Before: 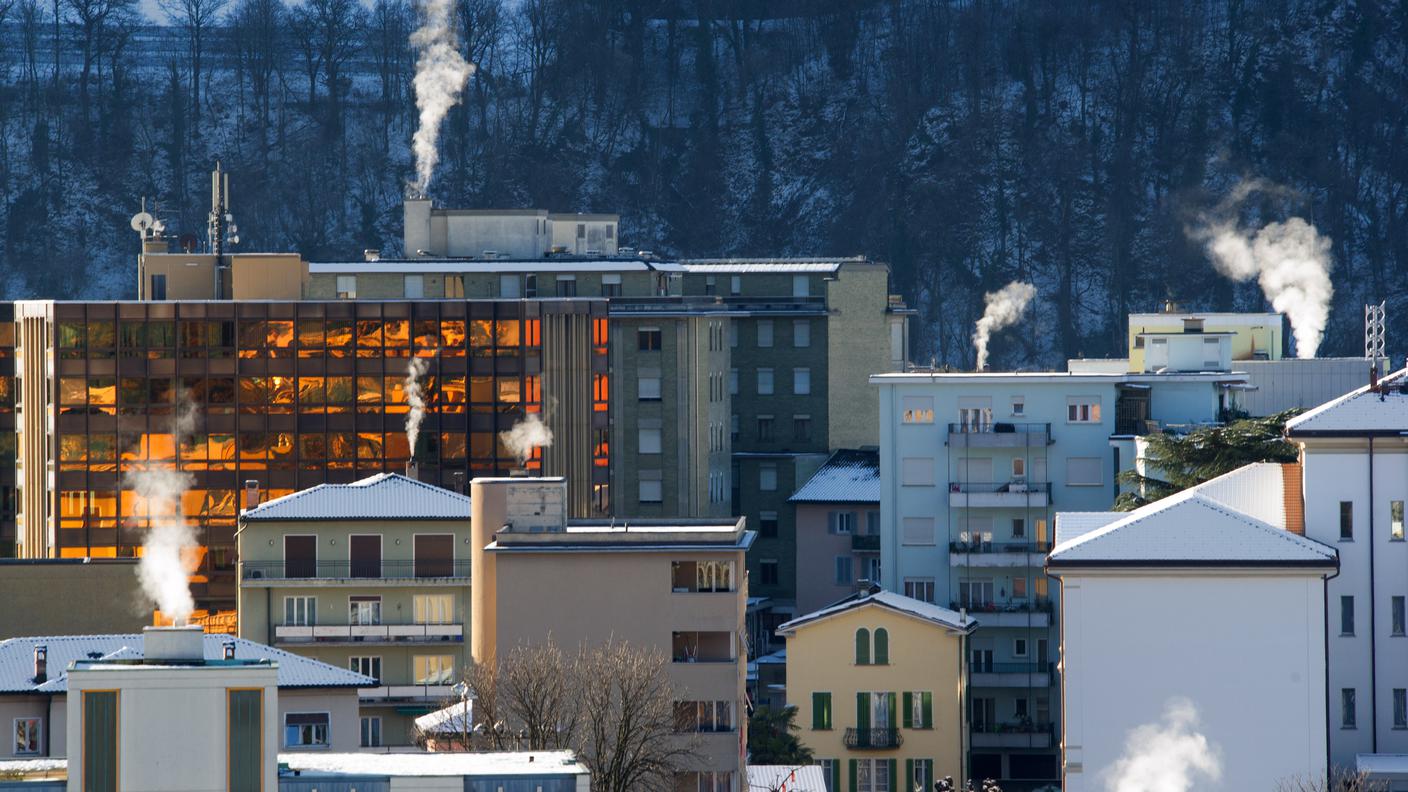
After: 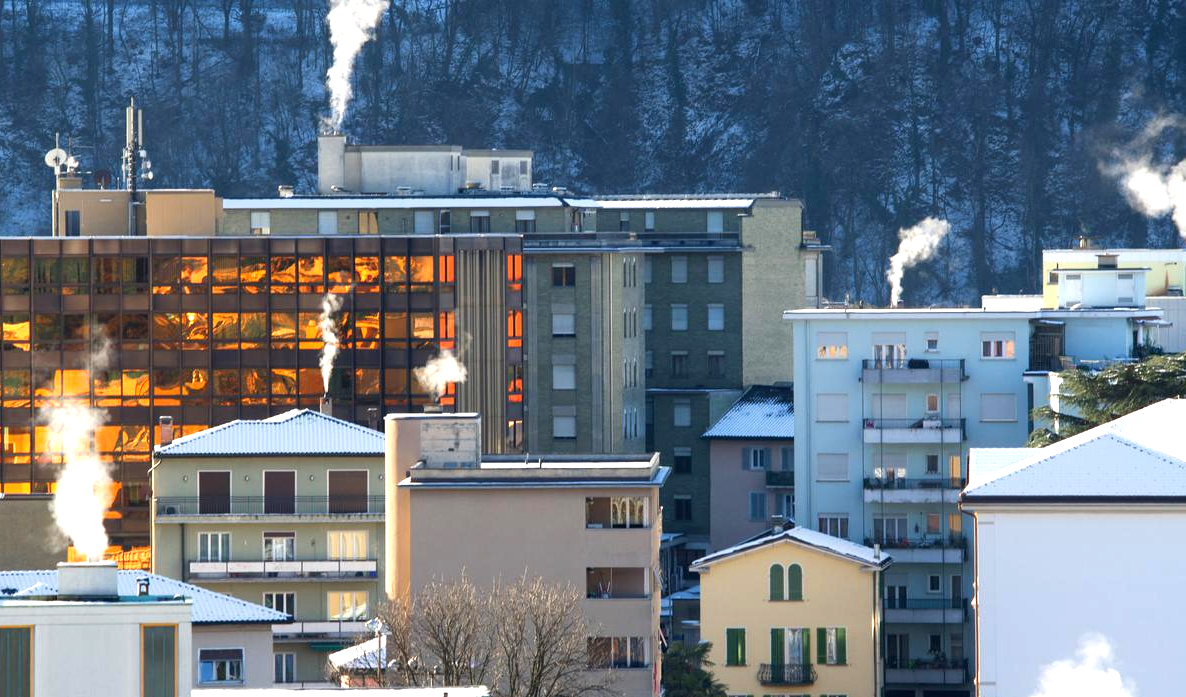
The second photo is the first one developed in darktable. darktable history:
crop: left 6.17%, top 8.082%, right 9.55%, bottom 3.911%
exposure: black level correction 0, exposure 0.891 EV, compensate exposure bias true, compensate highlight preservation false
